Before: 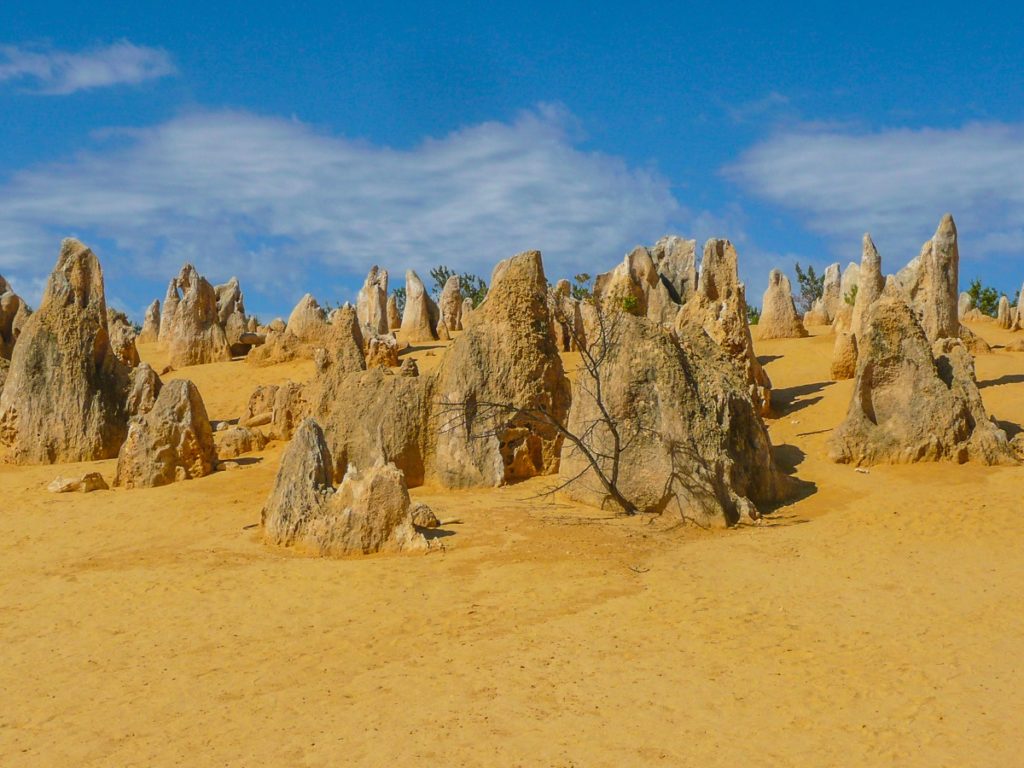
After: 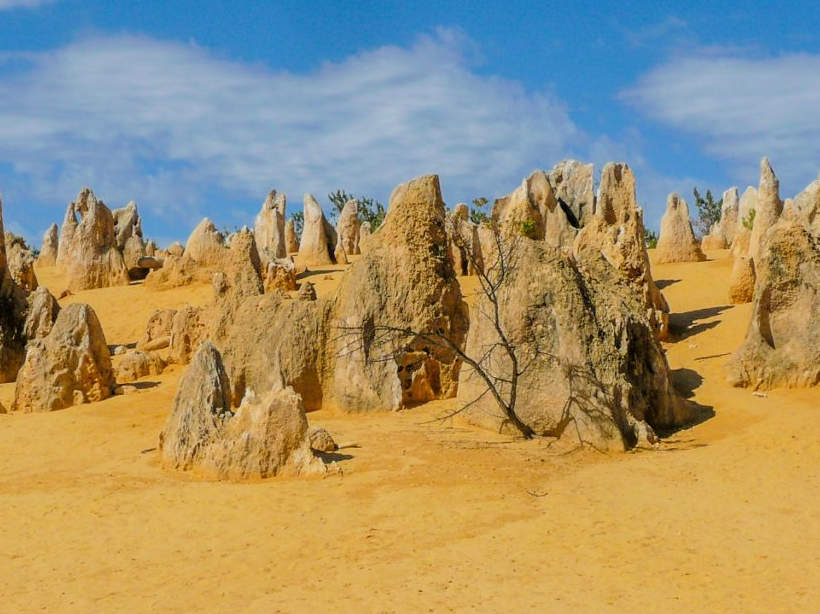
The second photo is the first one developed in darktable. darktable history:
filmic rgb: black relative exposure -7.56 EV, white relative exposure 4.61 EV, target black luminance 0%, hardness 3.51, latitude 50.37%, contrast 1.039, highlights saturation mix 9.66%, shadows ↔ highlights balance -0.191%
exposure: compensate highlight preservation false
crop and rotate: left 10.03%, top 9.948%, right 9.863%, bottom 10.063%
tone equalizer: -8 EV -0.42 EV, -7 EV -0.4 EV, -6 EV -0.364 EV, -5 EV -0.249 EV, -3 EV 0.196 EV, -2 EV 0.317 EV, -1 EV 0.386 EV, +0 EV 0.389 EV
